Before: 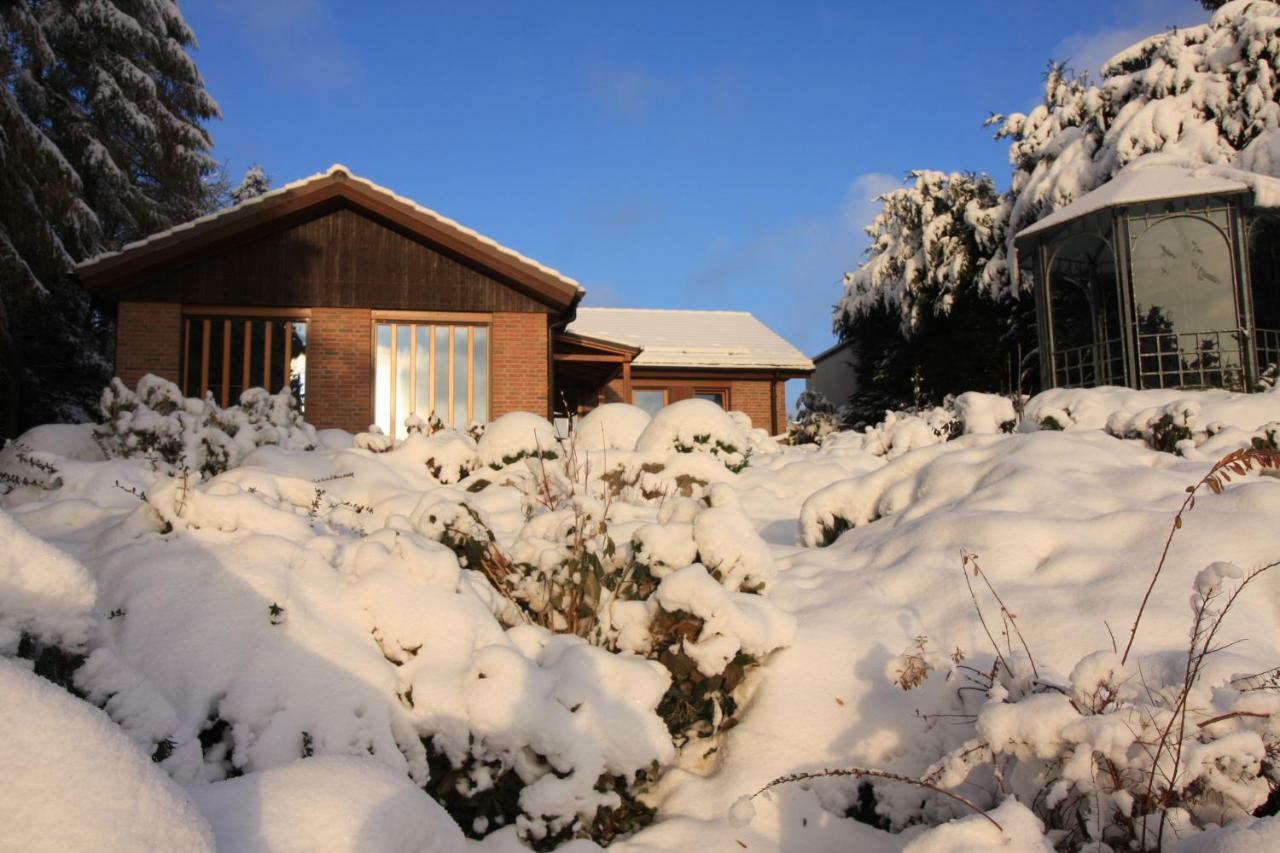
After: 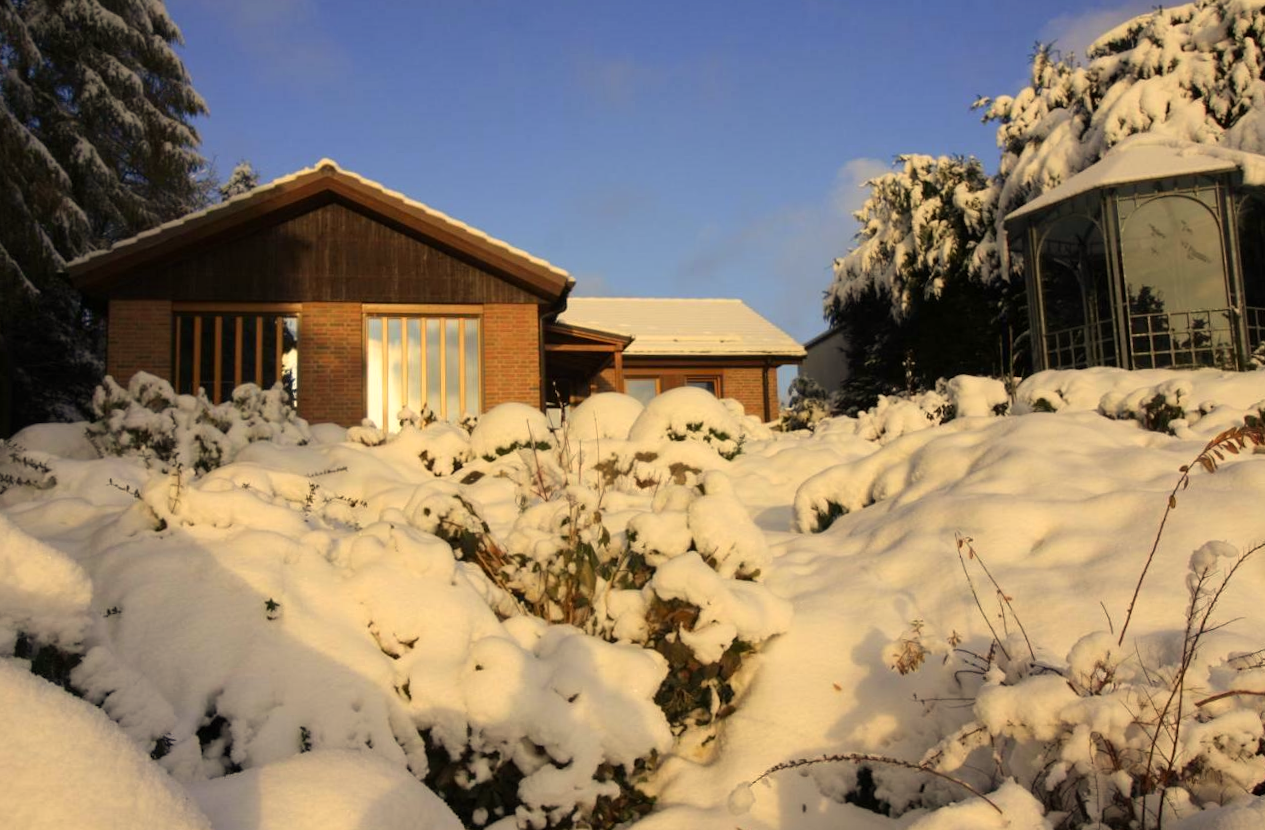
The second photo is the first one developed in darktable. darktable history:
rotate and perspective: rotation -1°, crop left 0.011, crop right 0.989, crop top 0.025, crop bottom 0.975
color correction: highlights a* 2.72, highlights b* 22.8
